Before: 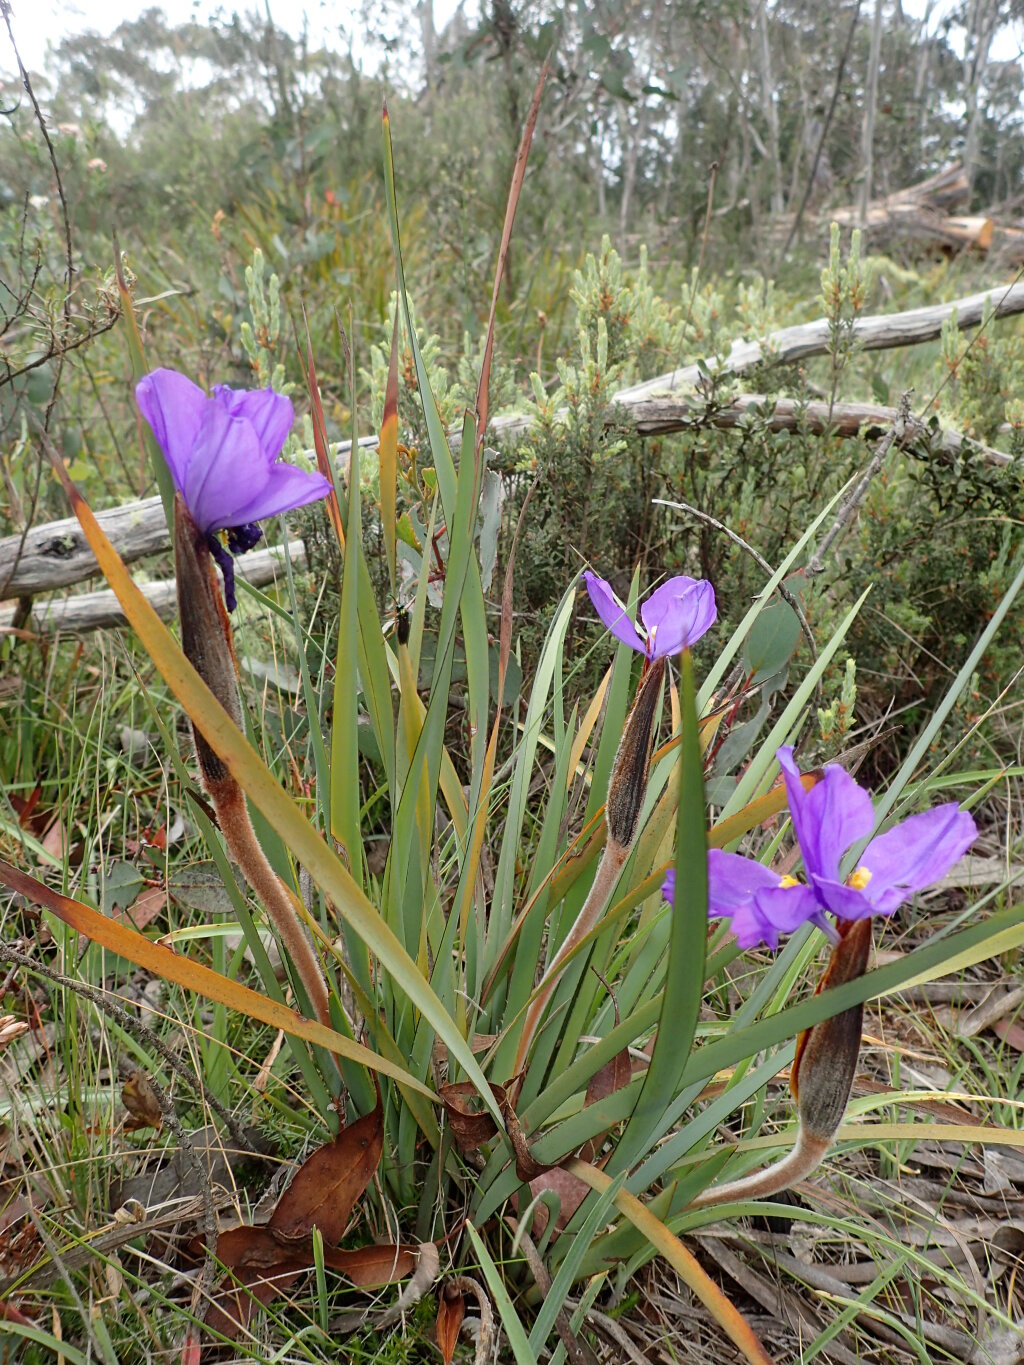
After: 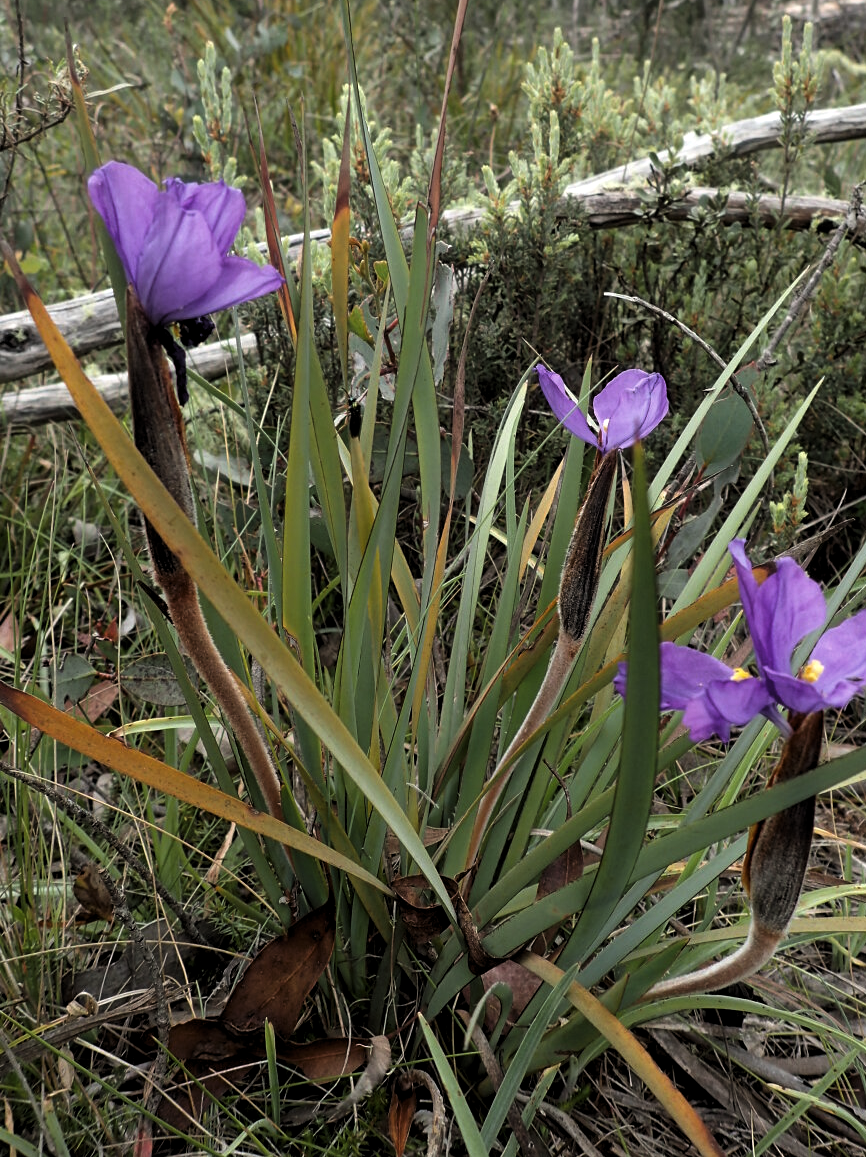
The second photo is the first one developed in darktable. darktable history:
levels: levels [0.101, 0.578, 0.953]
crop and rotate: left 4.737%, top 15.21%, right 10.651%
